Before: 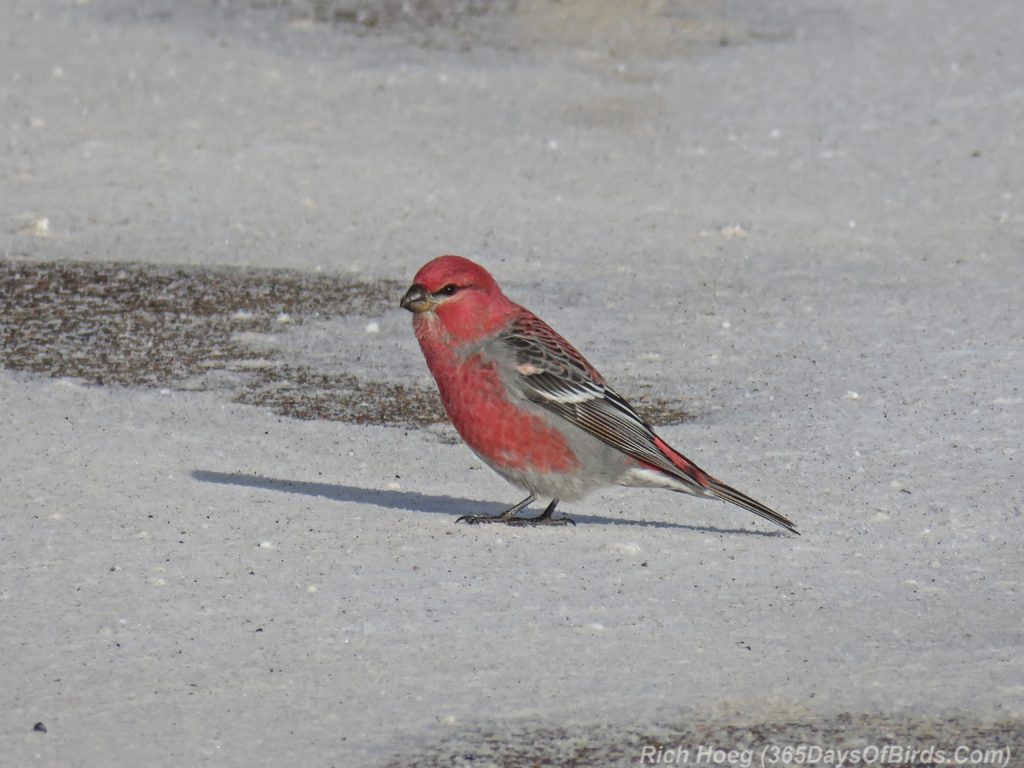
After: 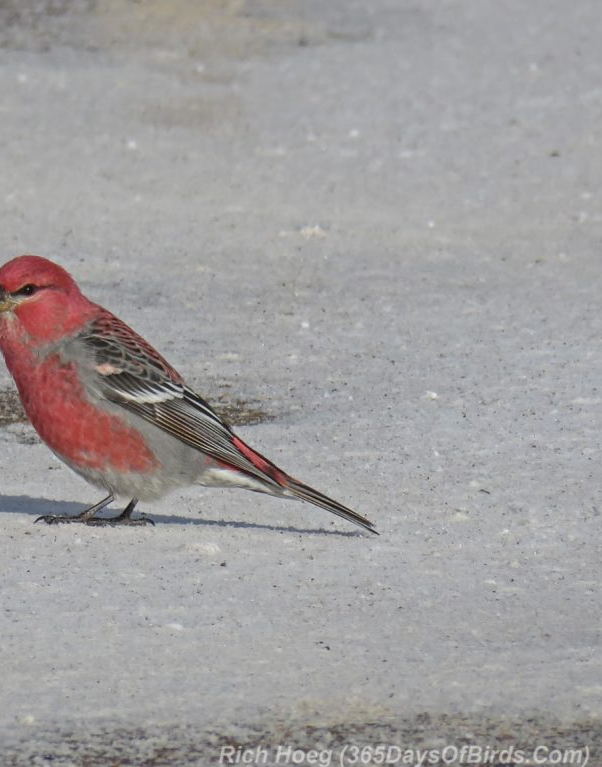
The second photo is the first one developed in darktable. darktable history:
color balance rgb: perceptual saturation grading › global saturation 0.7%, global vibrance 20%
crop: left 41.192%
contrast brightness saturation: saturation -0.066
